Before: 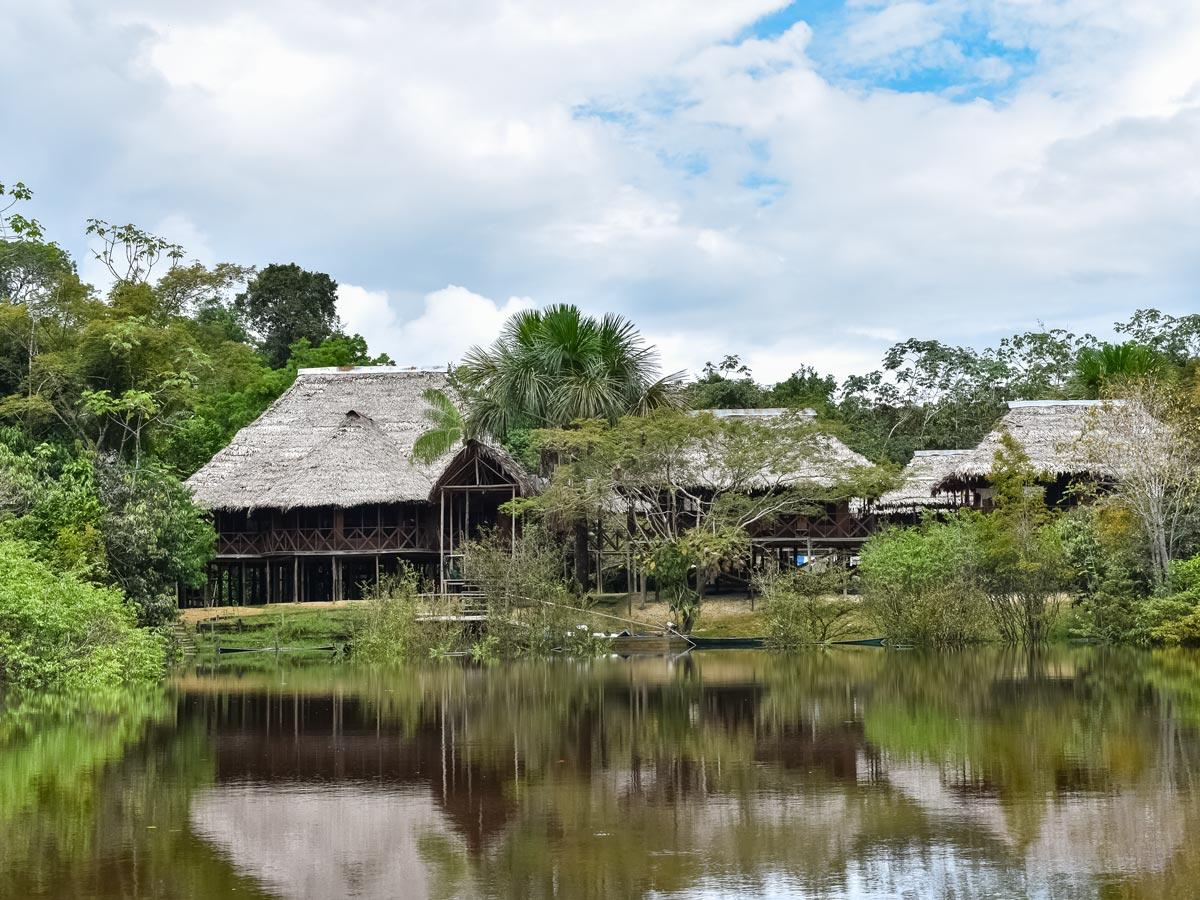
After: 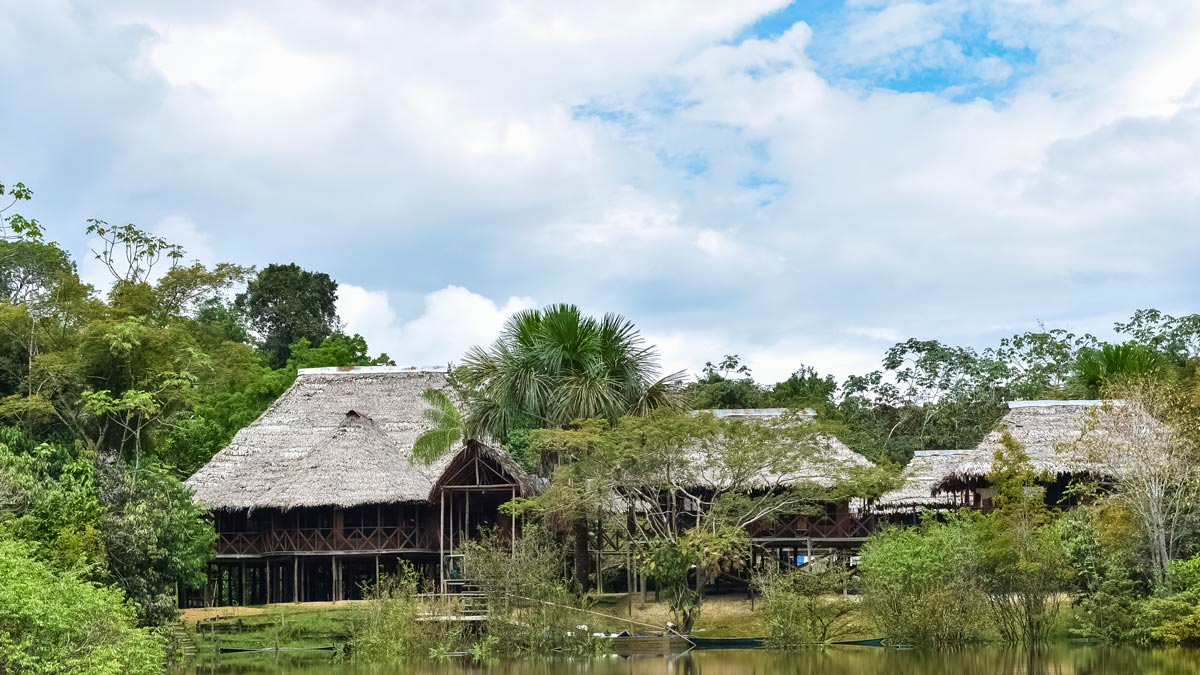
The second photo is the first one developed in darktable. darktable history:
crop: bottom 24.981%
velvia: on, module defaults
